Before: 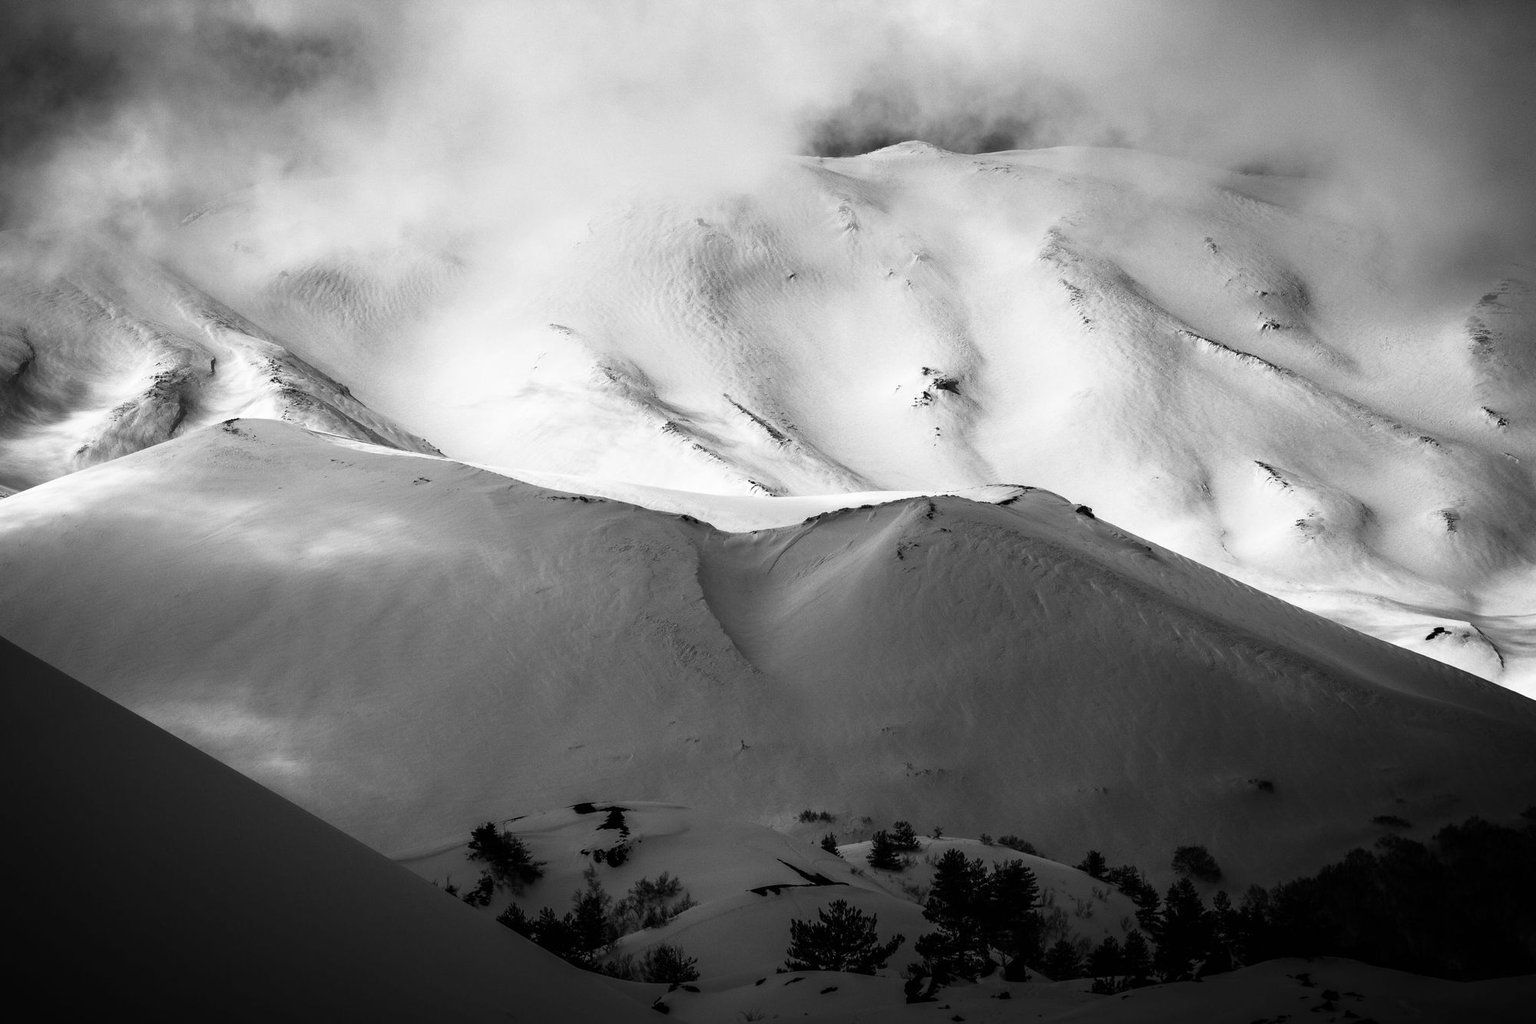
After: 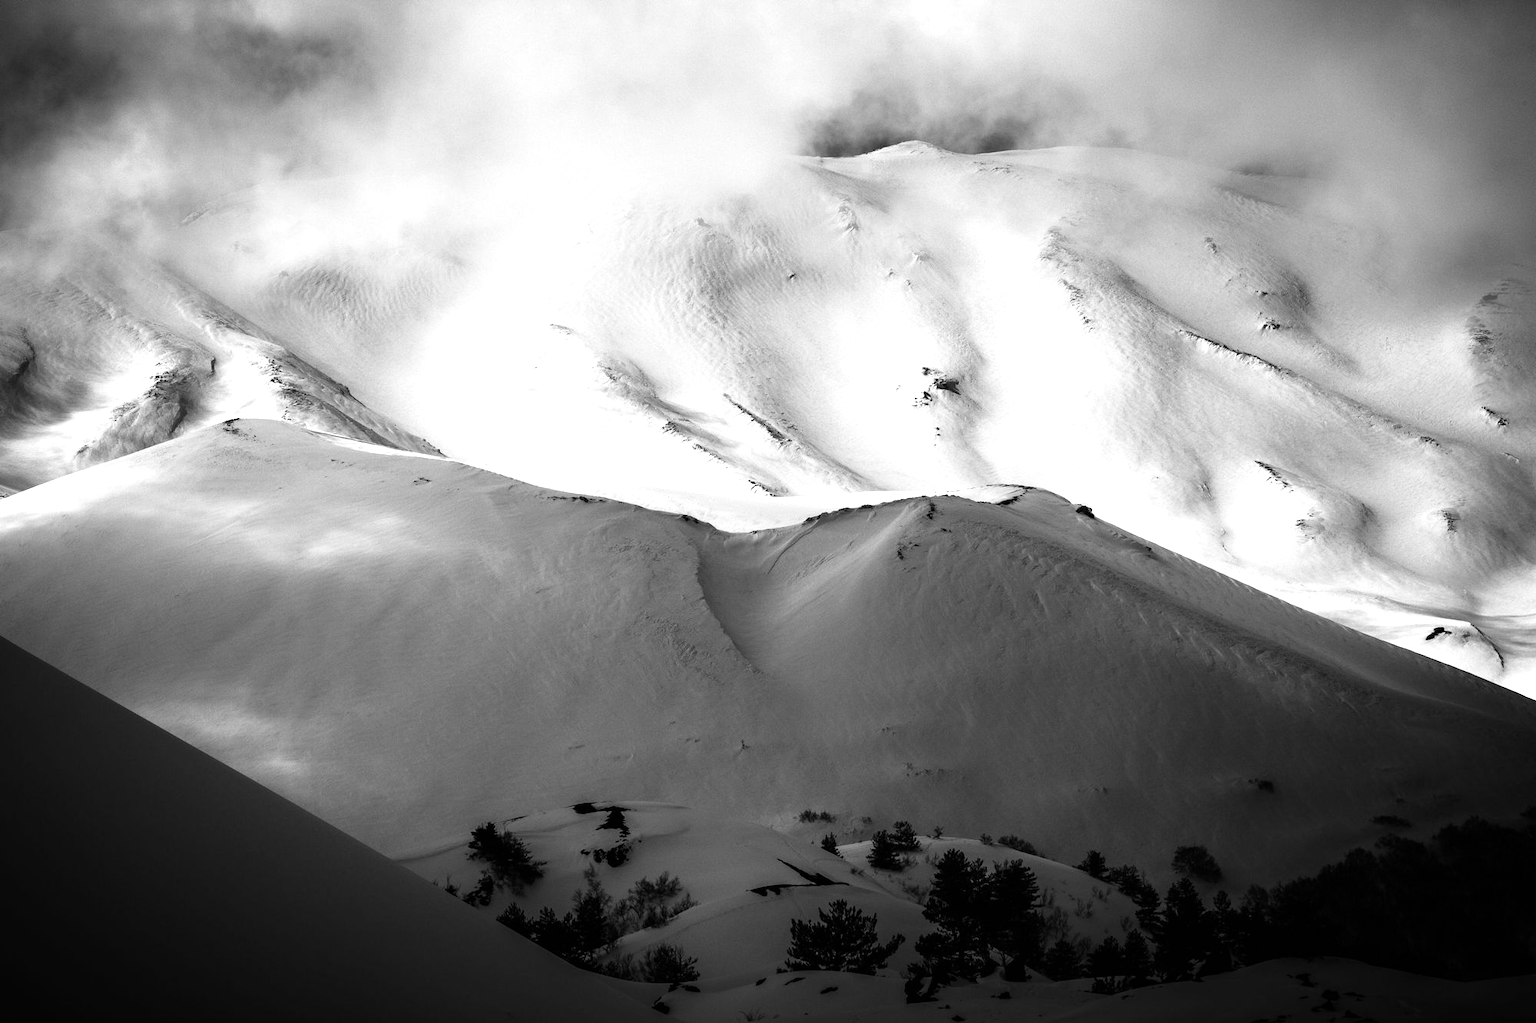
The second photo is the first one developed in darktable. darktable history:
tone equalizer: -8 EV -0.401 EV, -7 EV -0.41 EV, -6 EV -0.319 EV, -5 EV -0.219 EV, -3 EV 0.201 EV, -2 EV 0.348 EV, -1 EV 0.391 EV, +0 EV 0.415 EV
